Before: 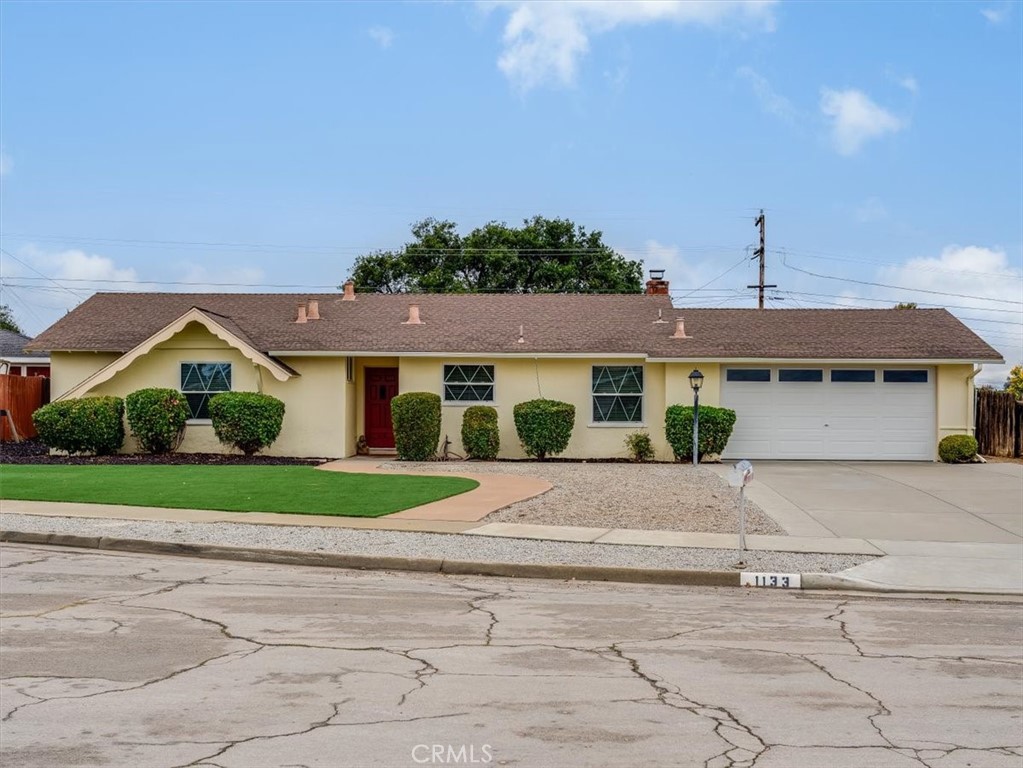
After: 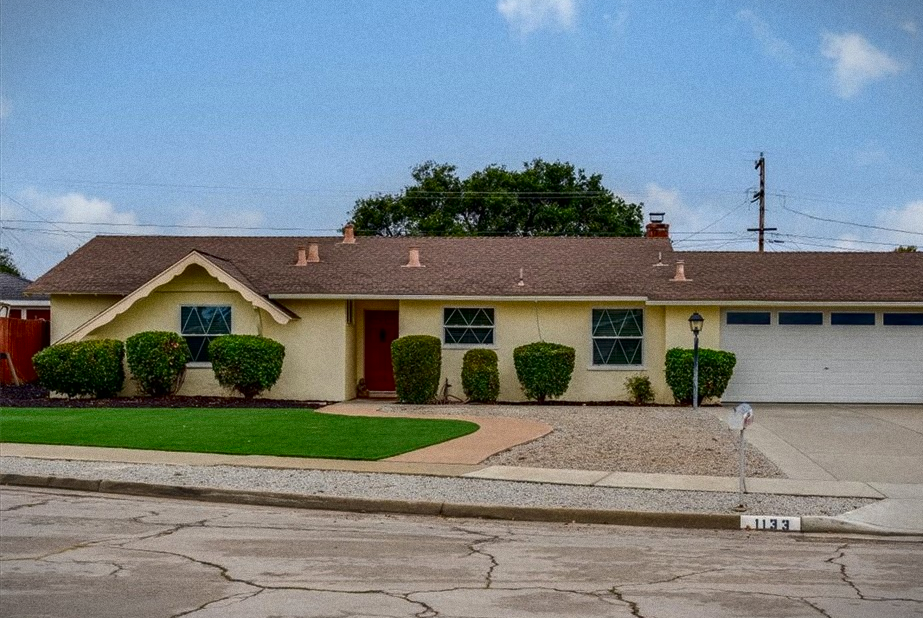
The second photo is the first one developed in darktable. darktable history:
contrast brightness saturation: brightness -0.2, saturation 0.08
grain: coarseness 0.47 ISO
vignetting: fall-off start 100%, brightness -0.406, saturation -0.3, width/height ratio 1.324, dithering 8-bit output, unbound false
crop: top 7.49%, right 9.717%, bottom 11.943%
